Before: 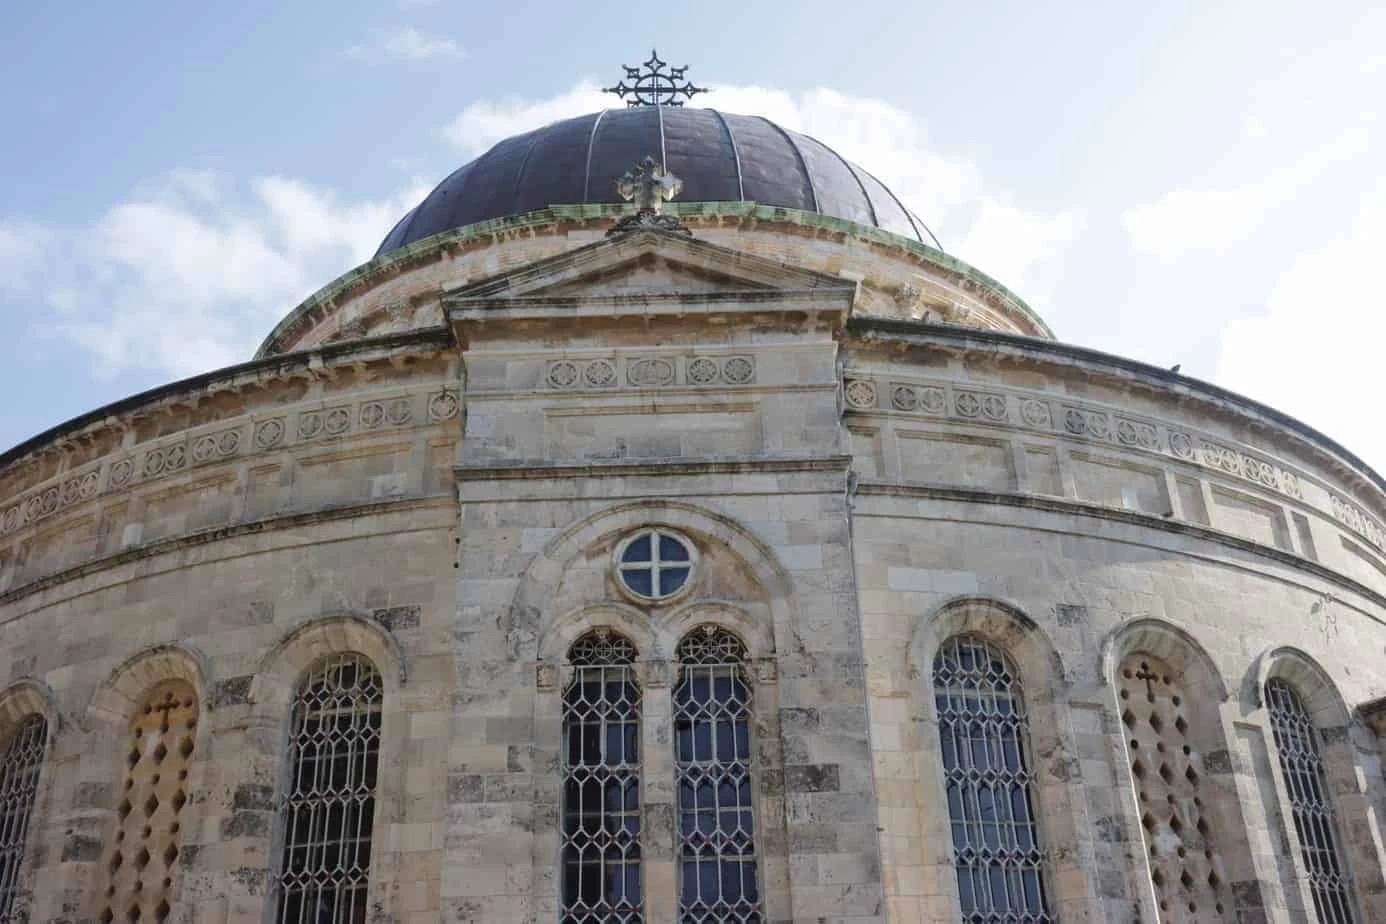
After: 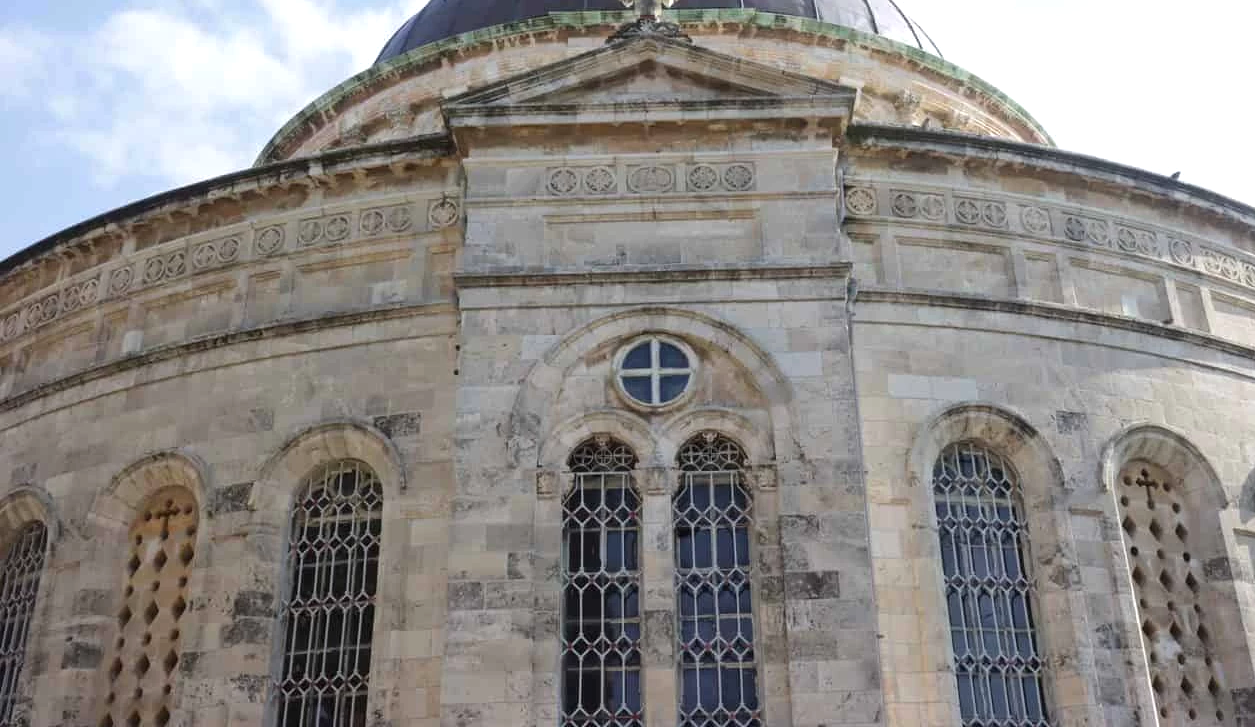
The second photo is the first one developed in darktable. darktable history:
exposure: exposure 0.258 EV, compensate highlight preservation false
crop: top 20.916%, right 9.437%, bottom 0.316%
